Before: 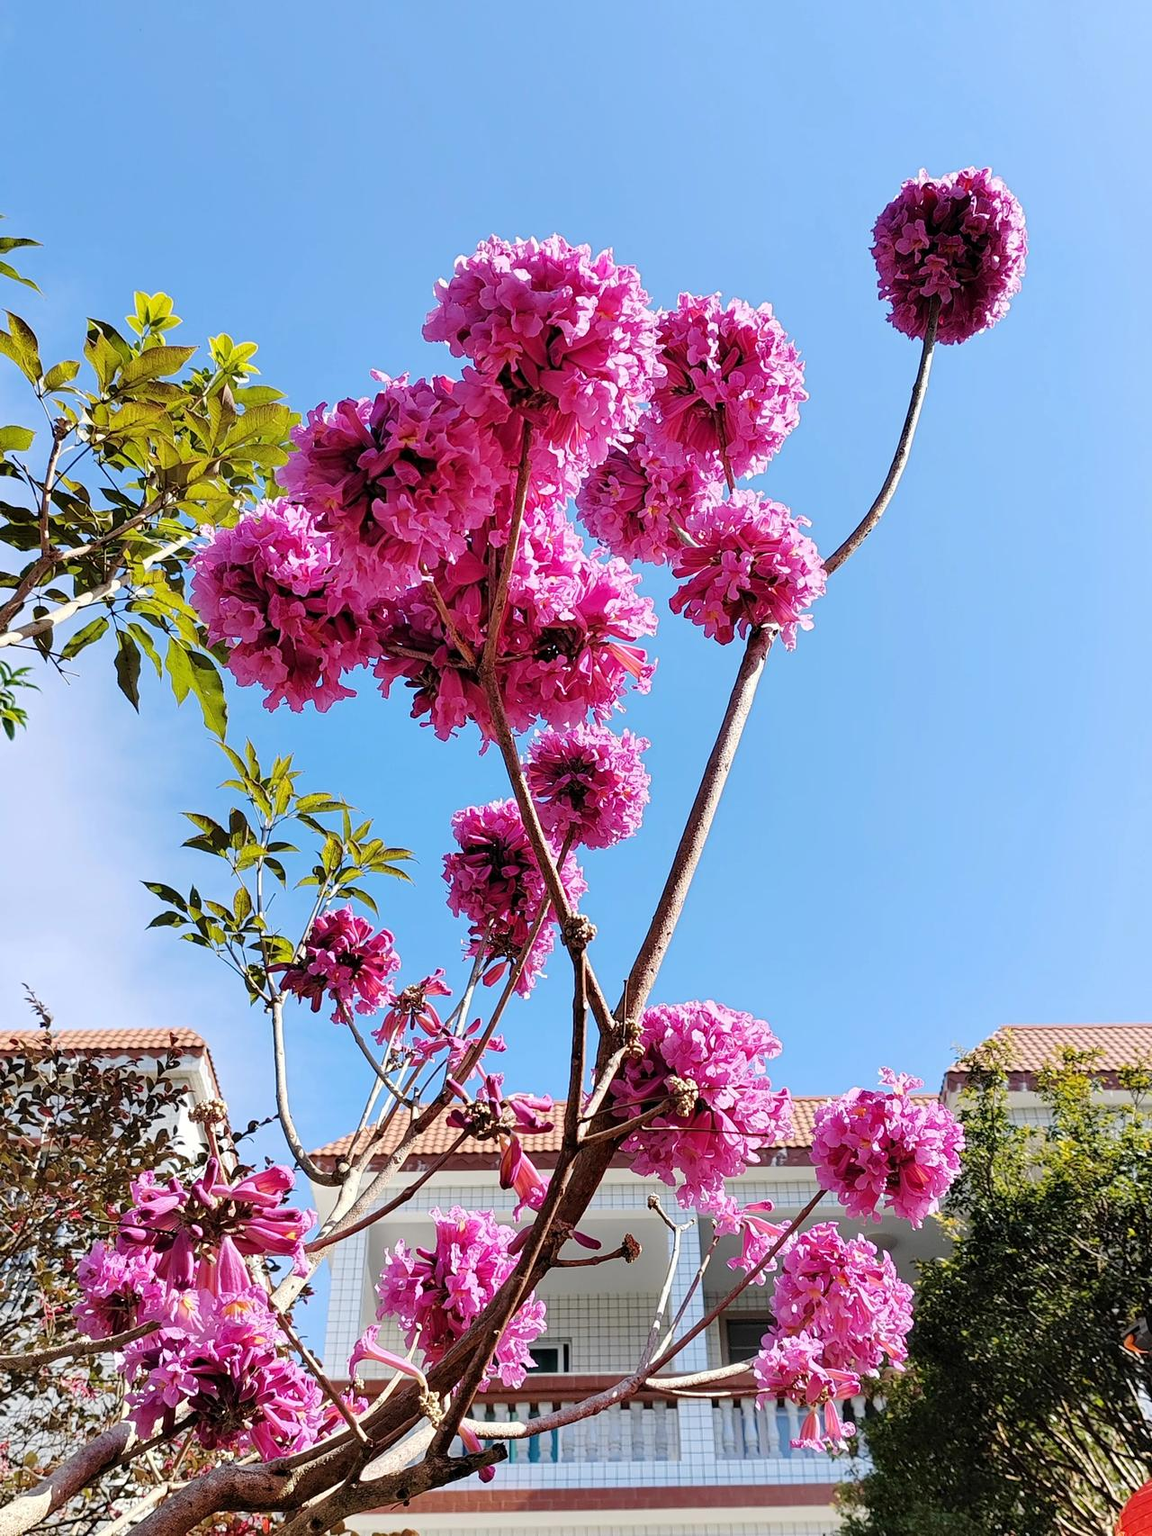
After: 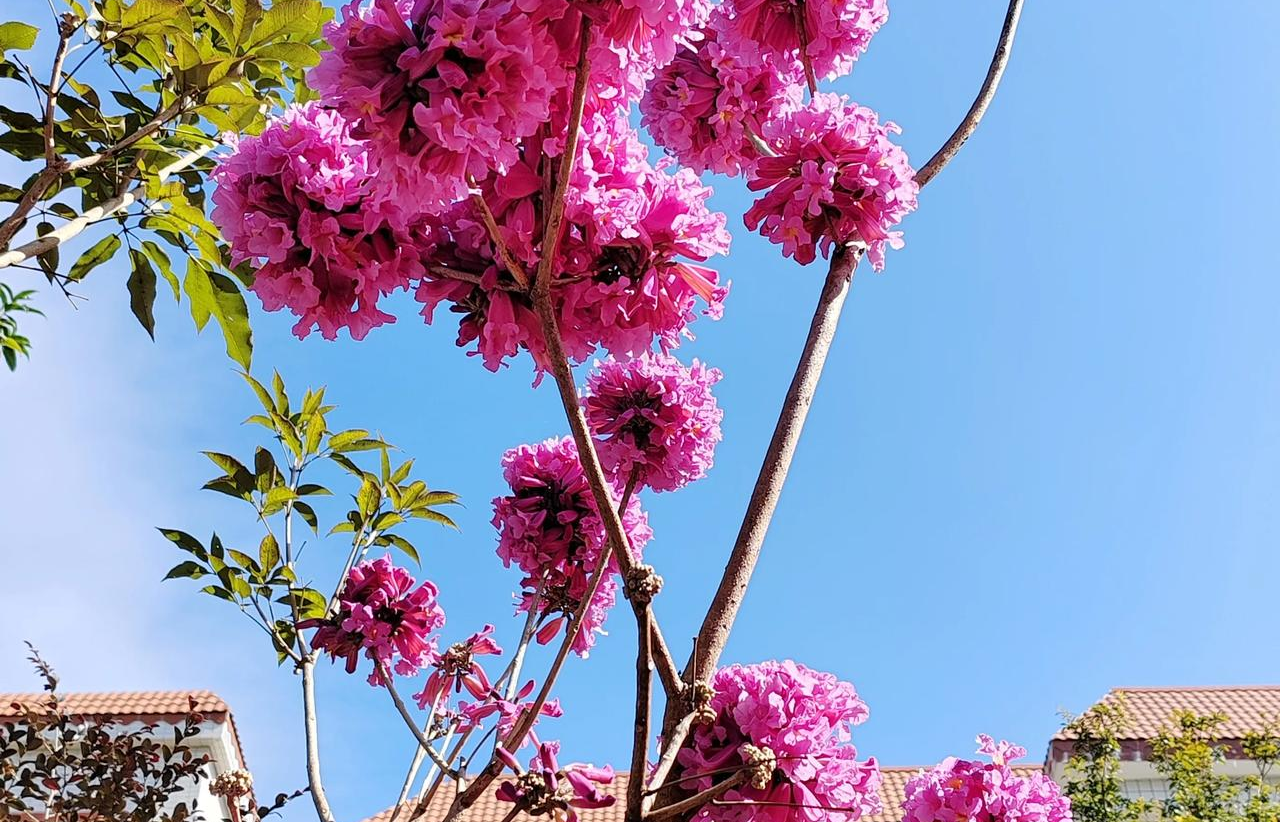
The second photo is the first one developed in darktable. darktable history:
crop and rotate: top 26.438%, bottom 25.334%
